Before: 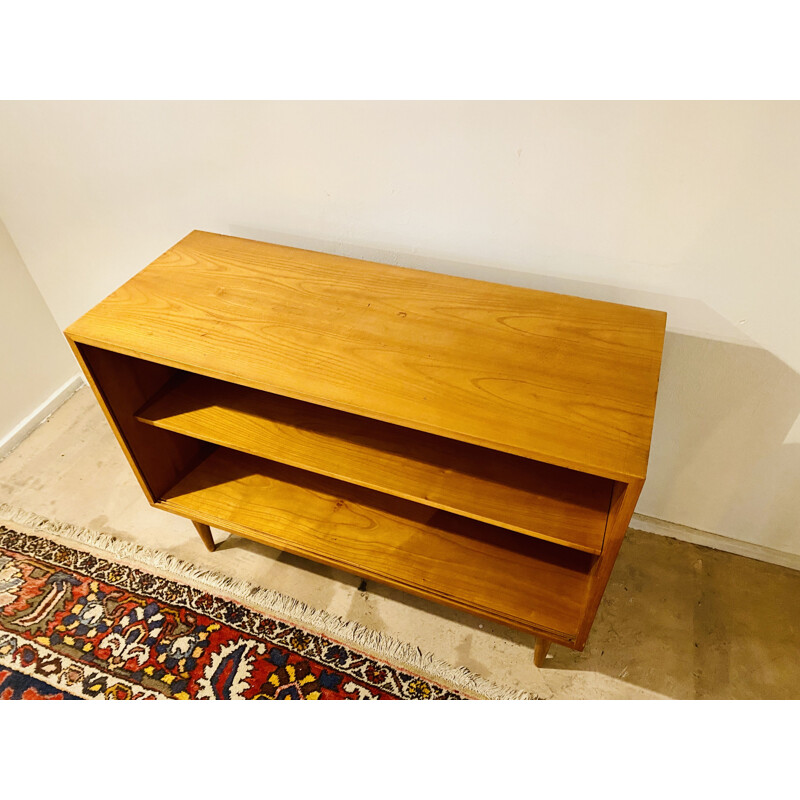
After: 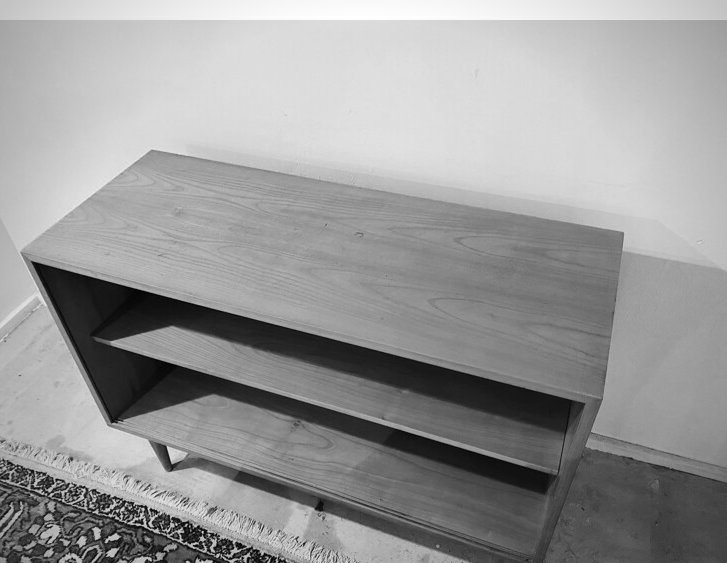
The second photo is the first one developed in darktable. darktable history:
crop: left 5.464%, top 10.119%, right 3.579%, bottom 19.486%
vignetting: brightness -0.462, saturation -0.296, width/height ratio 1.102, unbound false
color zones: curves: ch0 [(0, 0.613) (0.01, 0.613) (0.245, 0.448) (0.498, 0.529) (0.642, 0.665) (0.879, 0.777) (0.99, 0.613)]; ch1 [(0, 0) (0.143, 0) (0.286, 0) (0.429, 0) (0.571, 0) (0.714, 0) (0.857, 0)], mix 31.09%
